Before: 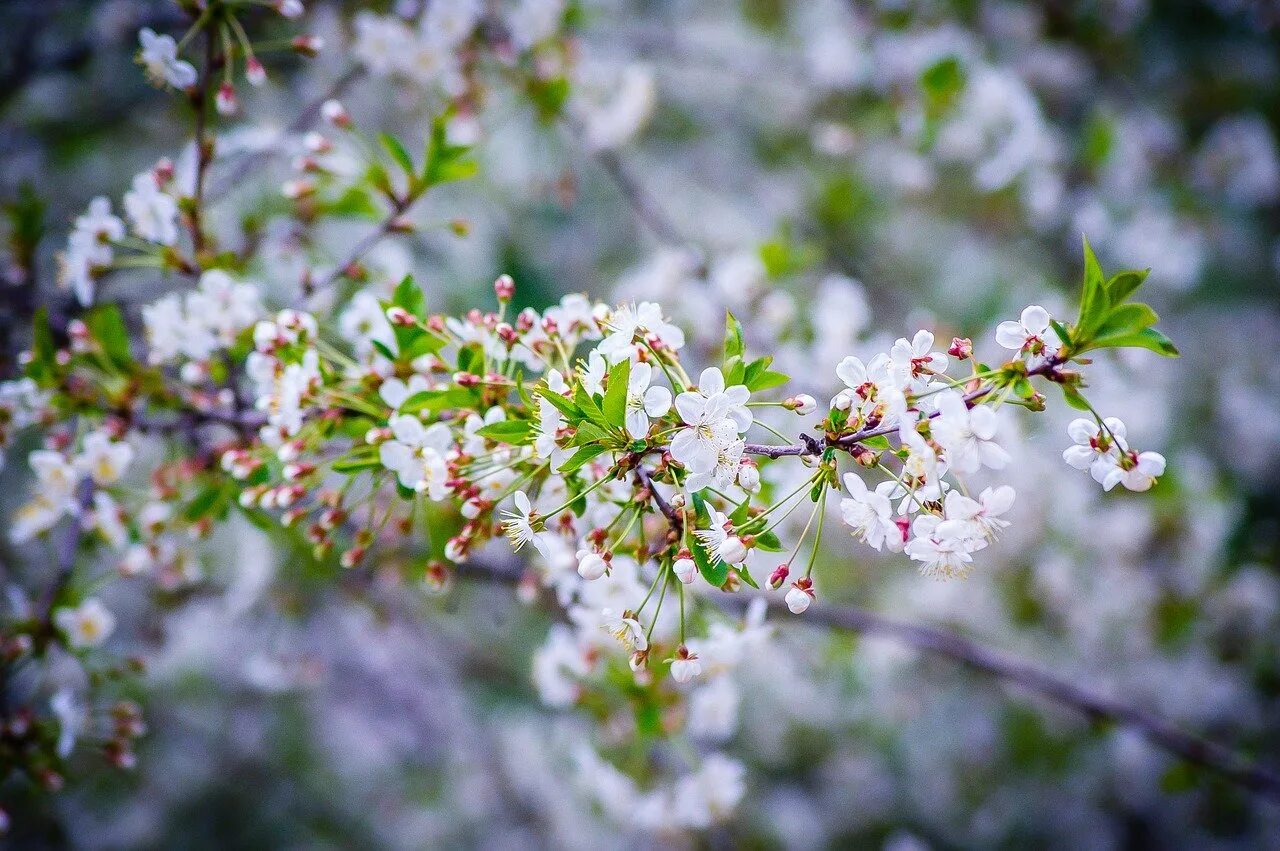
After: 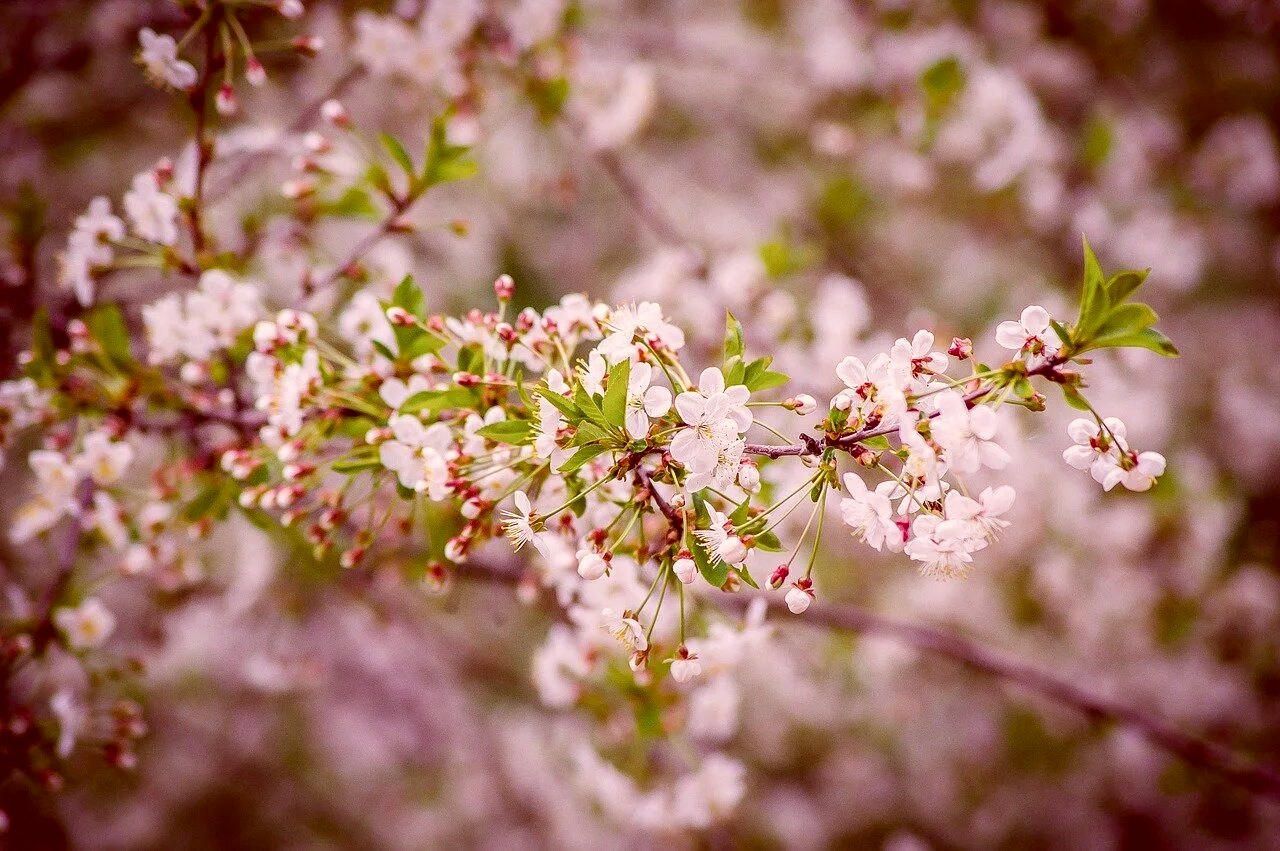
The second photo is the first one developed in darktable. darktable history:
color correction: highlights a* 9.31, highlights b* 8.46, shadows a* 39.35, shadows b* 39.44, saturation 0.771
